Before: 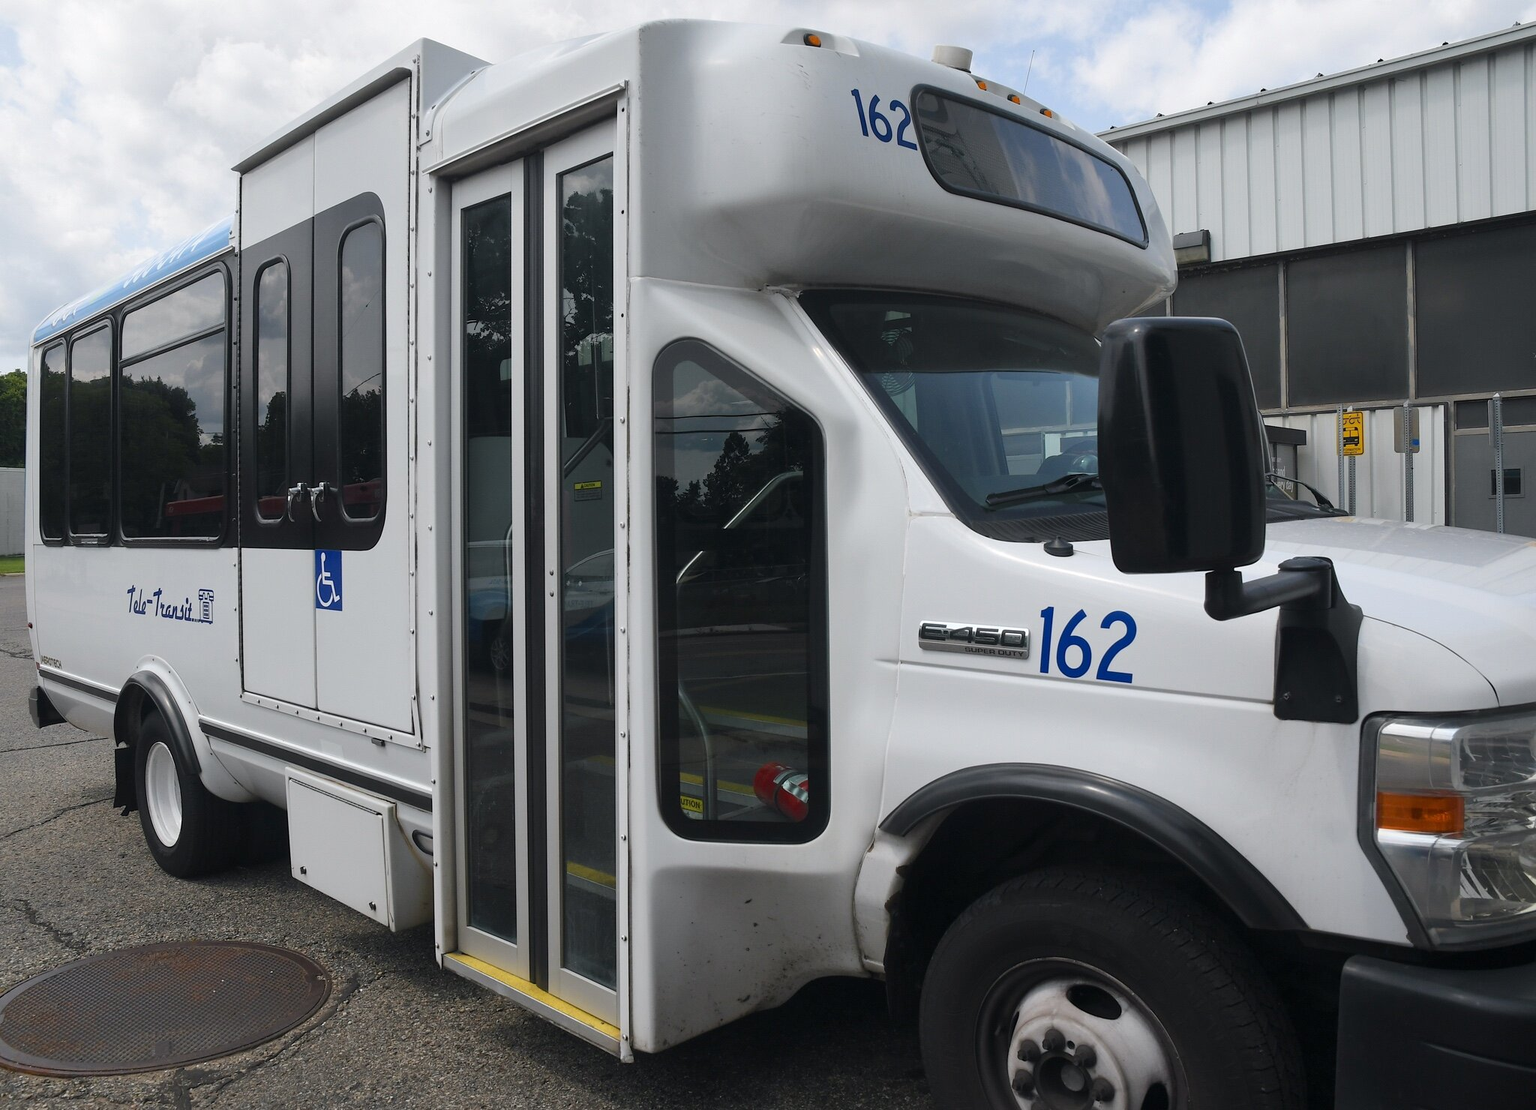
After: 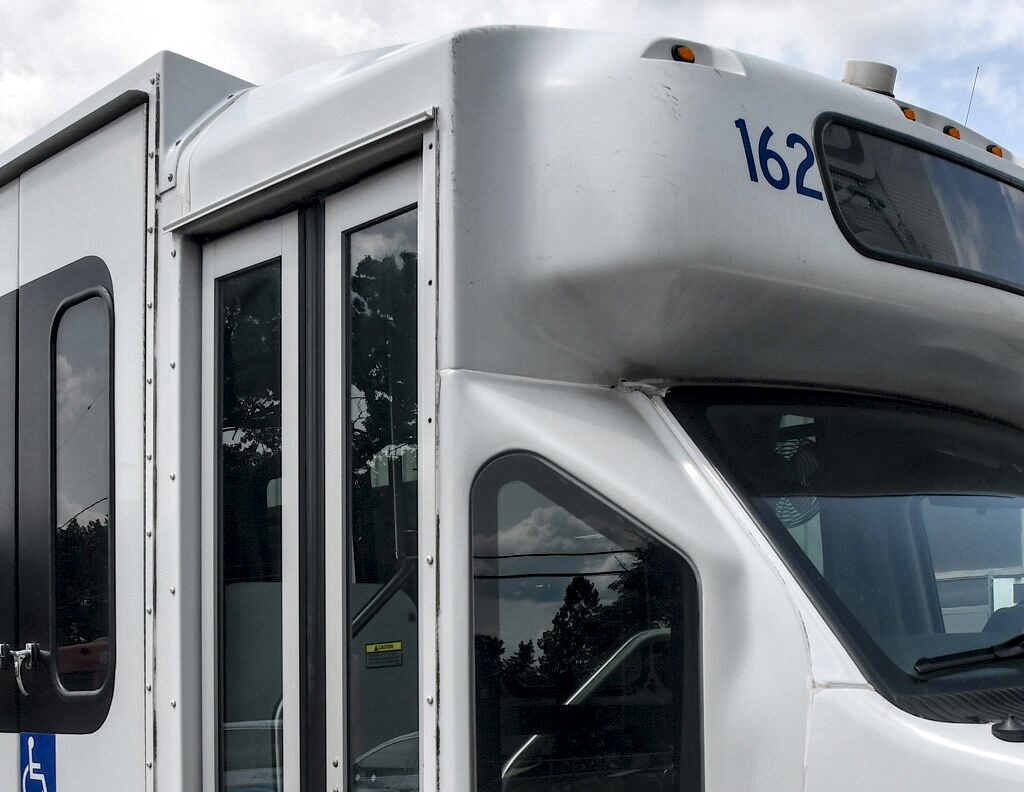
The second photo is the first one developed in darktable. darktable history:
crop: left 19.556%, right 30.401%, bottom 46.458%
local contrast: highlights 60%, shadows 60%, detail 160%
